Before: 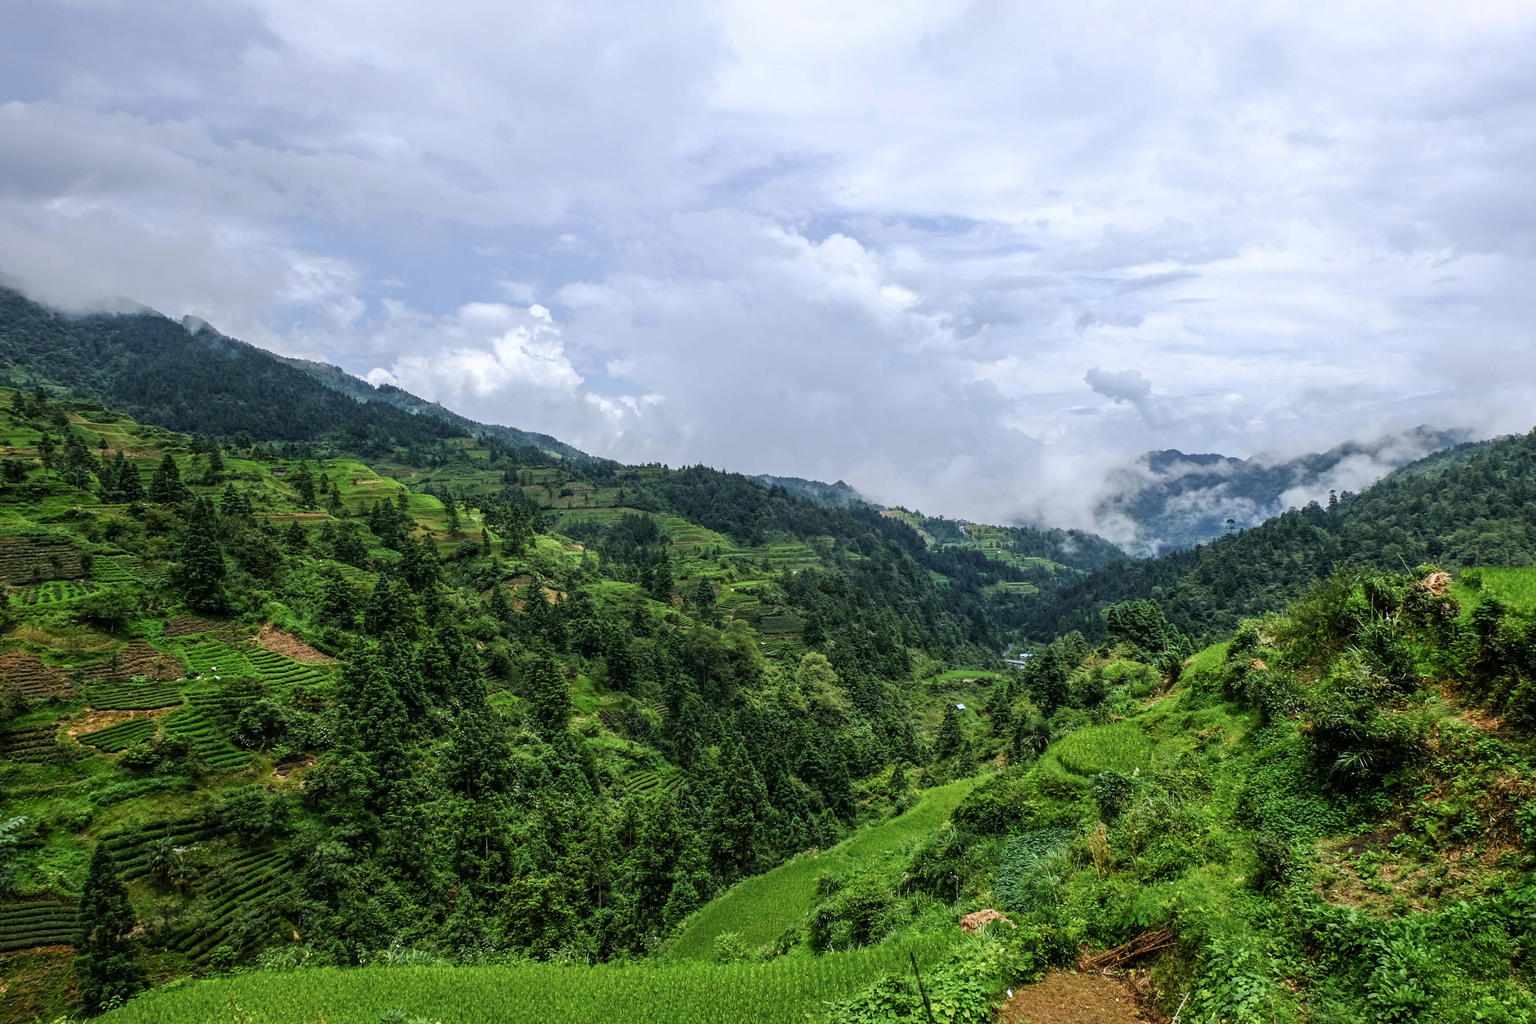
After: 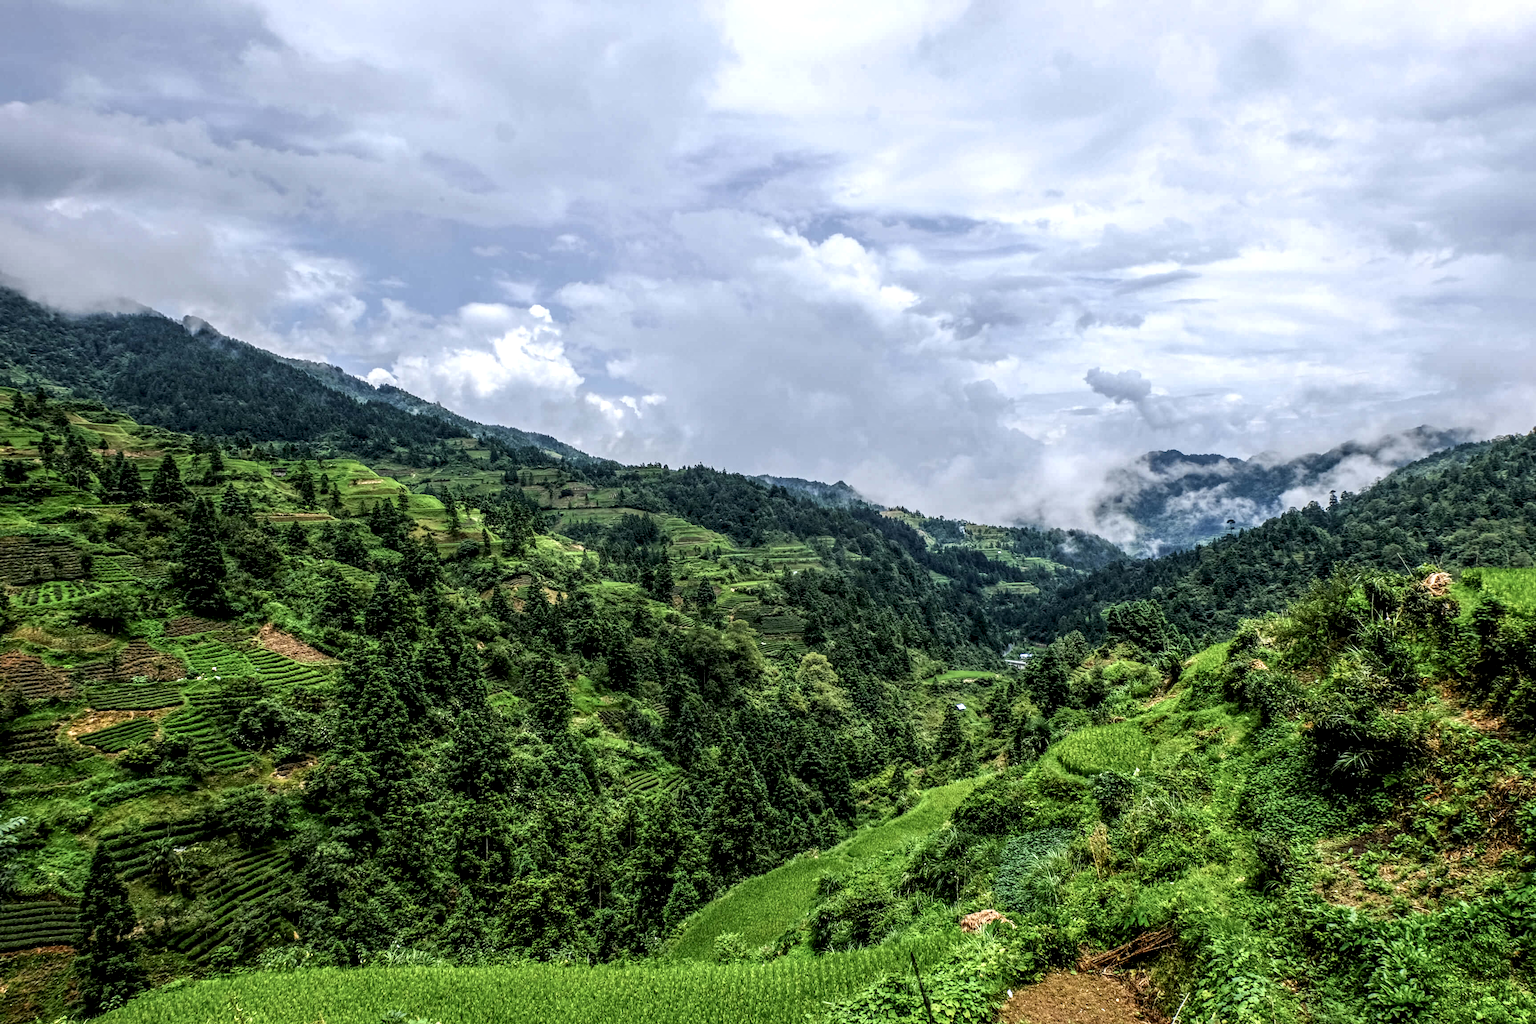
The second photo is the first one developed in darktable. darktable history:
local contrast: highlights 77%, shadows 56%, detail 173%, midtone range 0.421
